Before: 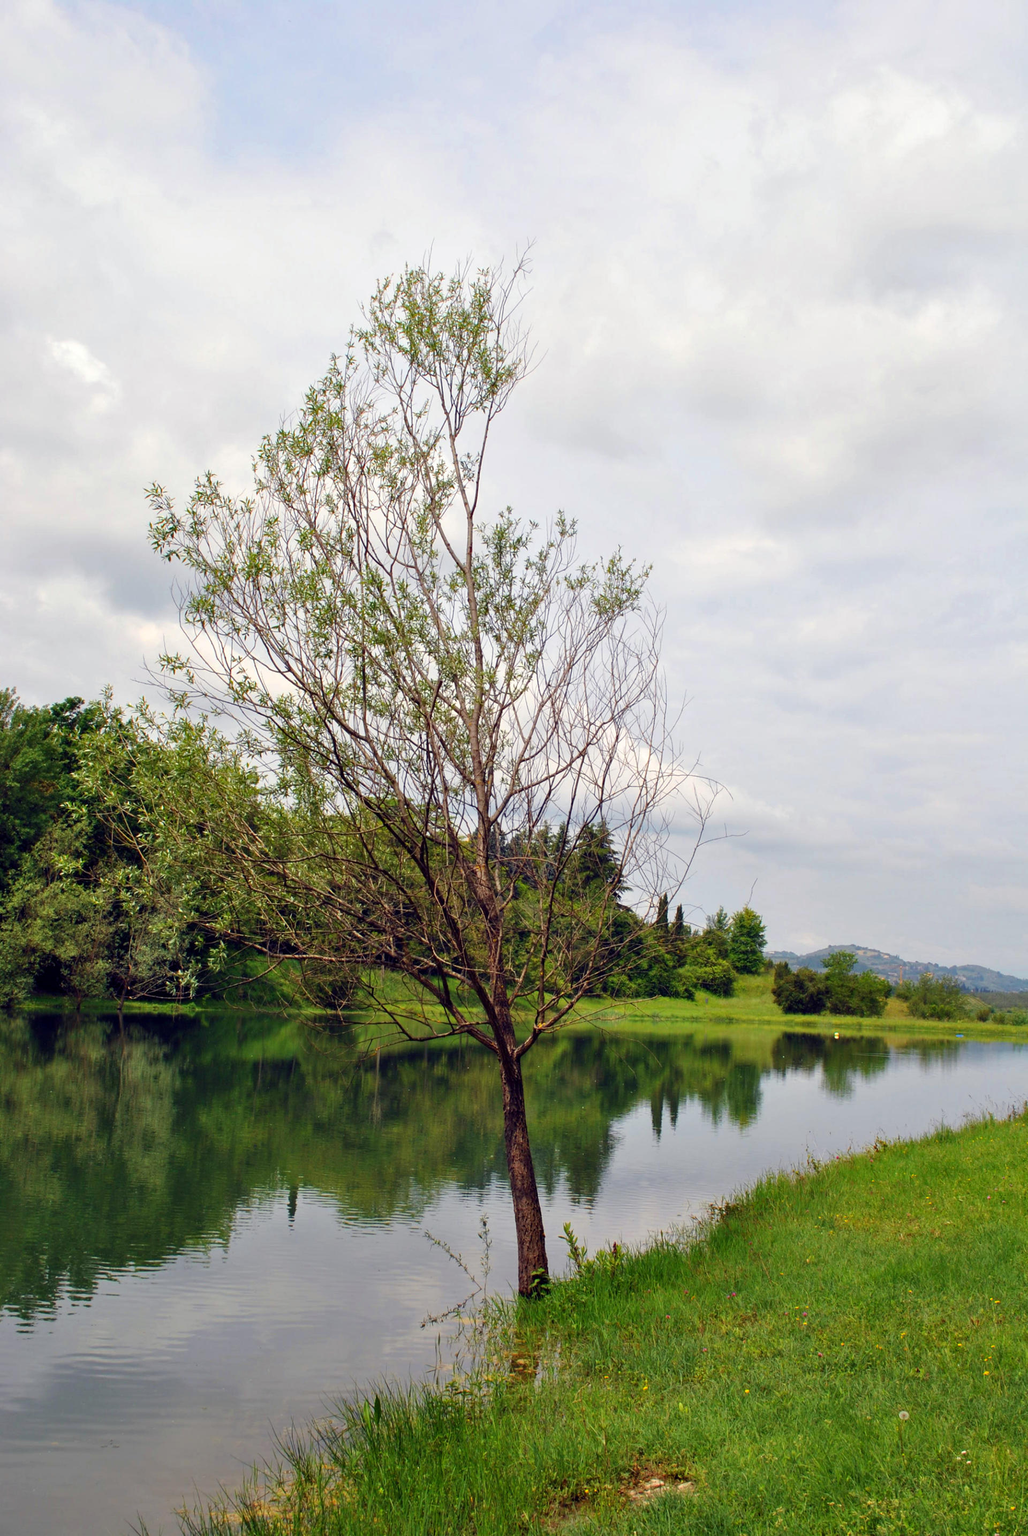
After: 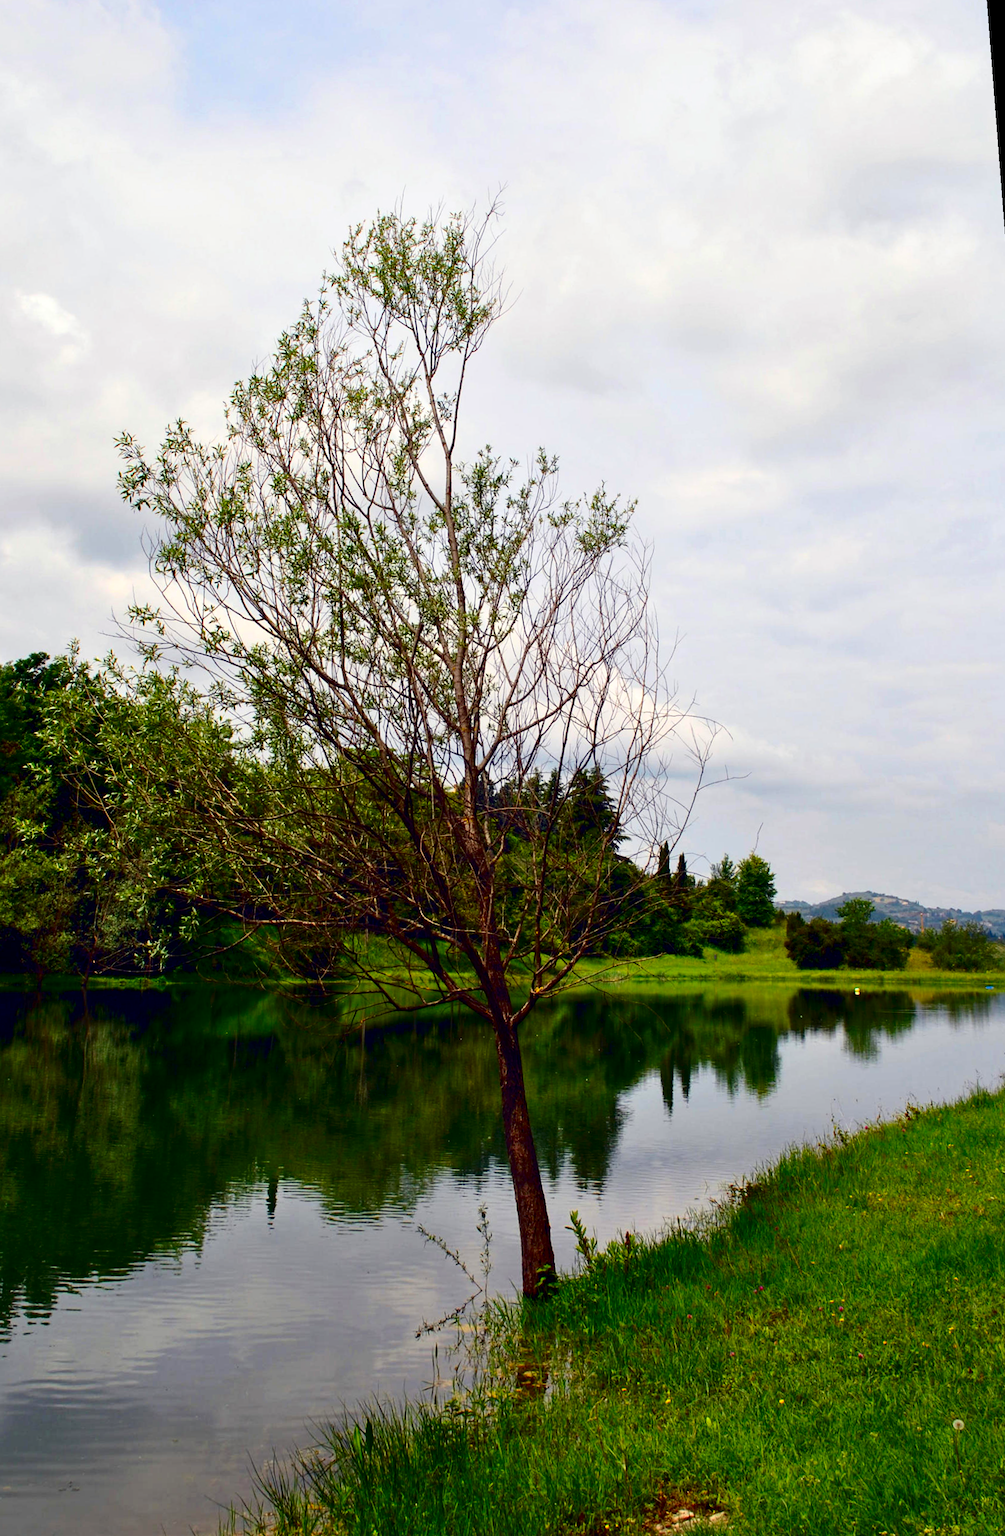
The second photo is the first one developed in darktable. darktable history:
contrast brightness saturation: contrast 0.22, brightness -0.19, saturation 0.24
rotate and perspective: rotation -1.68°, lens shift (vertical) -0.146, crop left 0.049, crop right 0.912, crop top 0.032, crop bottom 0.96
exposure: black level correction 0.004, exposure 0.014 EV, compensate highlight preservation false
